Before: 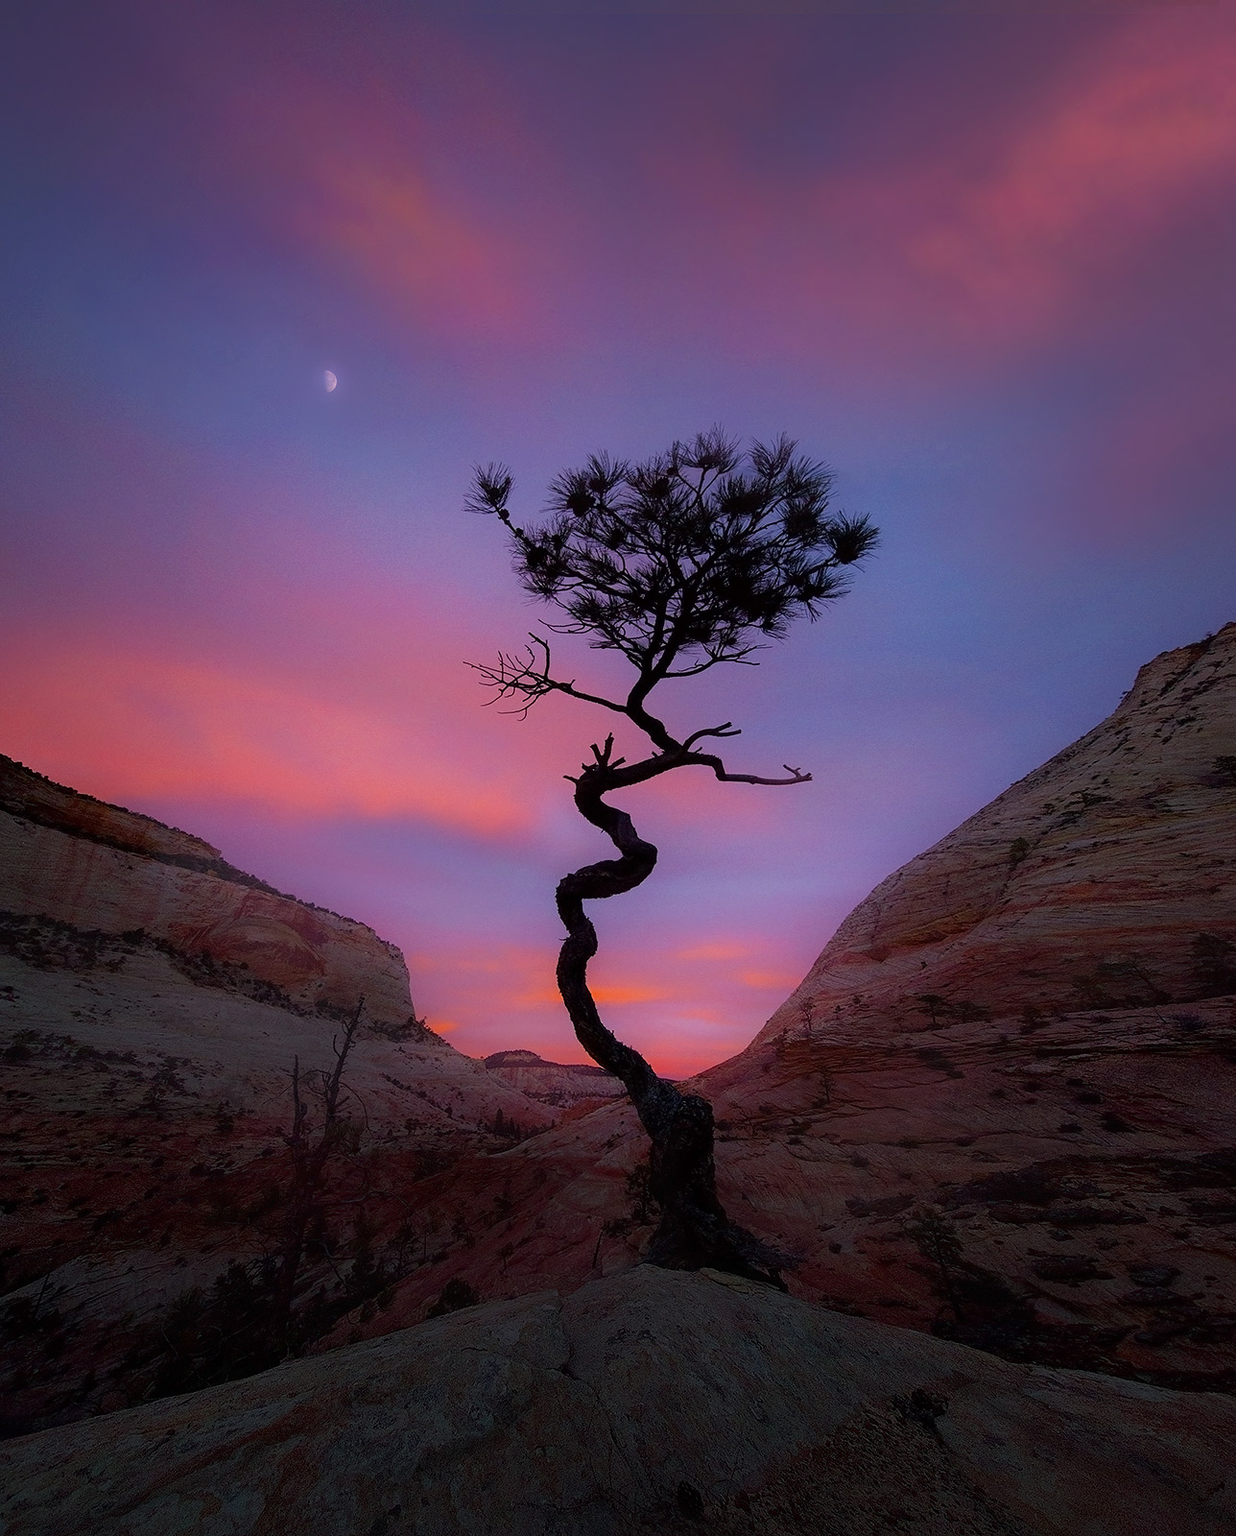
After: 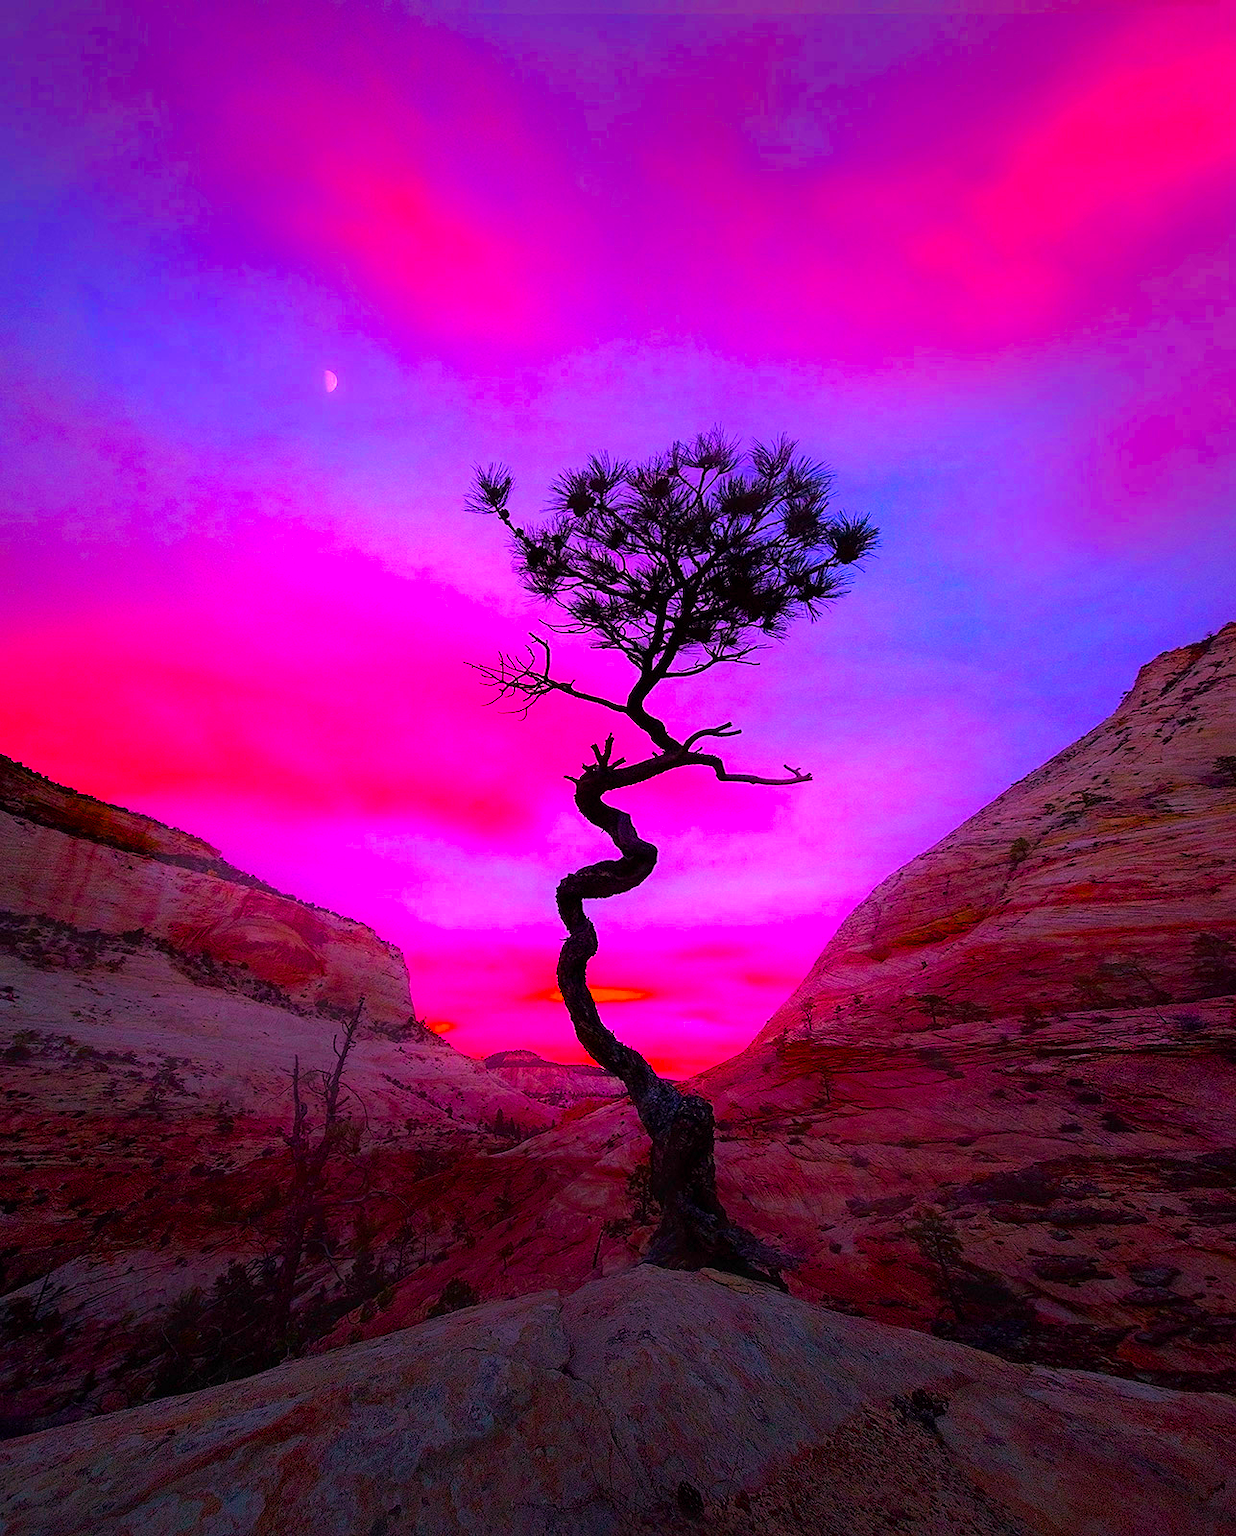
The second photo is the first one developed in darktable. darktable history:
color balance rgb: linear chroma grading › global chroma 42%, perceptual saturation grading › global saturation 42%, global vibrance 33%
exposure: exposure 0.766 EV, compensate highlight preservation false
white balance: red 1.188, blue 1.11
